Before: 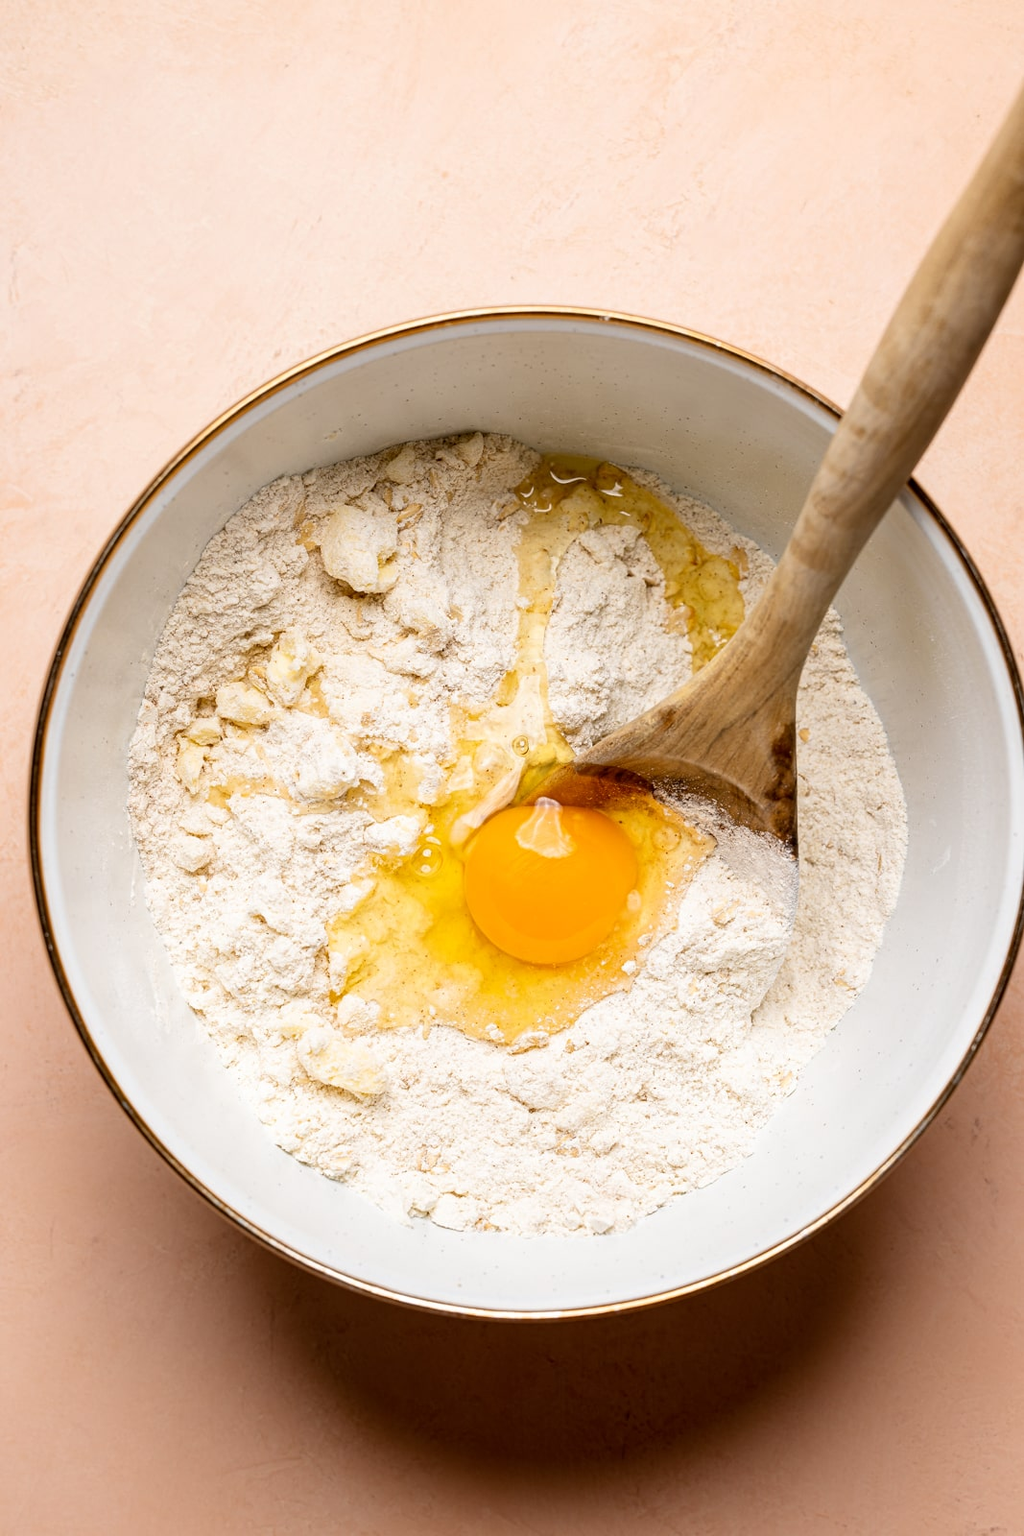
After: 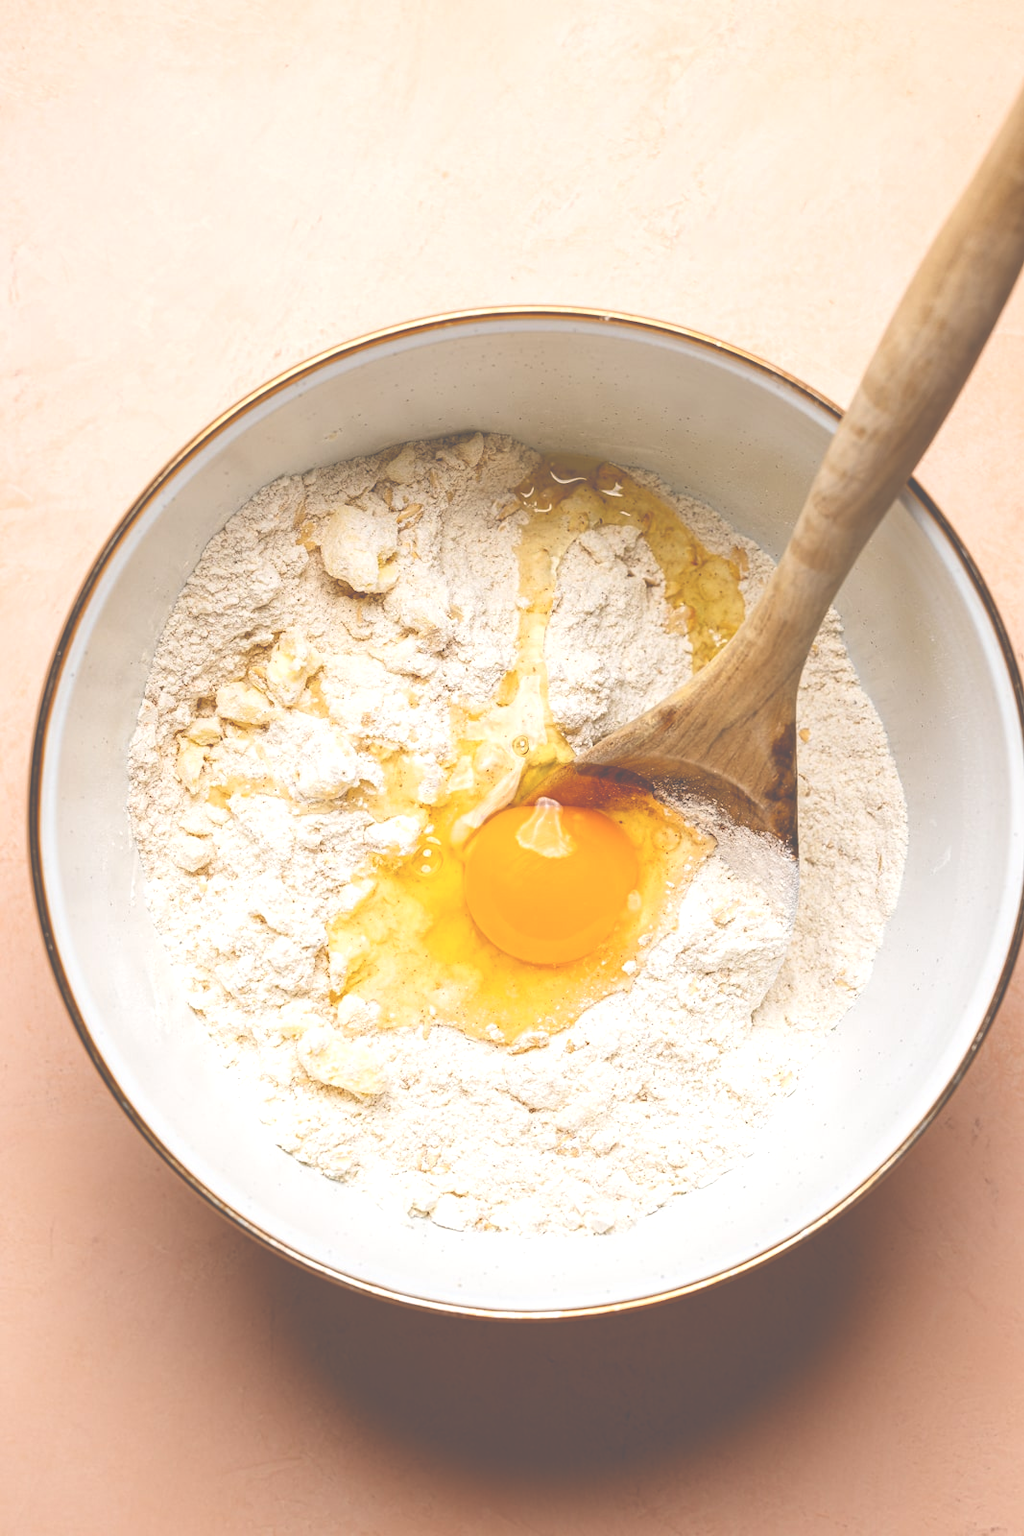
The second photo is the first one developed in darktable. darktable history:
color balance rgb: power › hue 74.73°, highlights gain › luminance 14.879%, perceptual saturation grading › global saturation 20%, perceptual saturation grading › highlights -14.216%, perceptual saturation grading › shadows 49.846%
exposure: black level correction -0.086, compensate exposure bias true, compensate highlight preservation false
